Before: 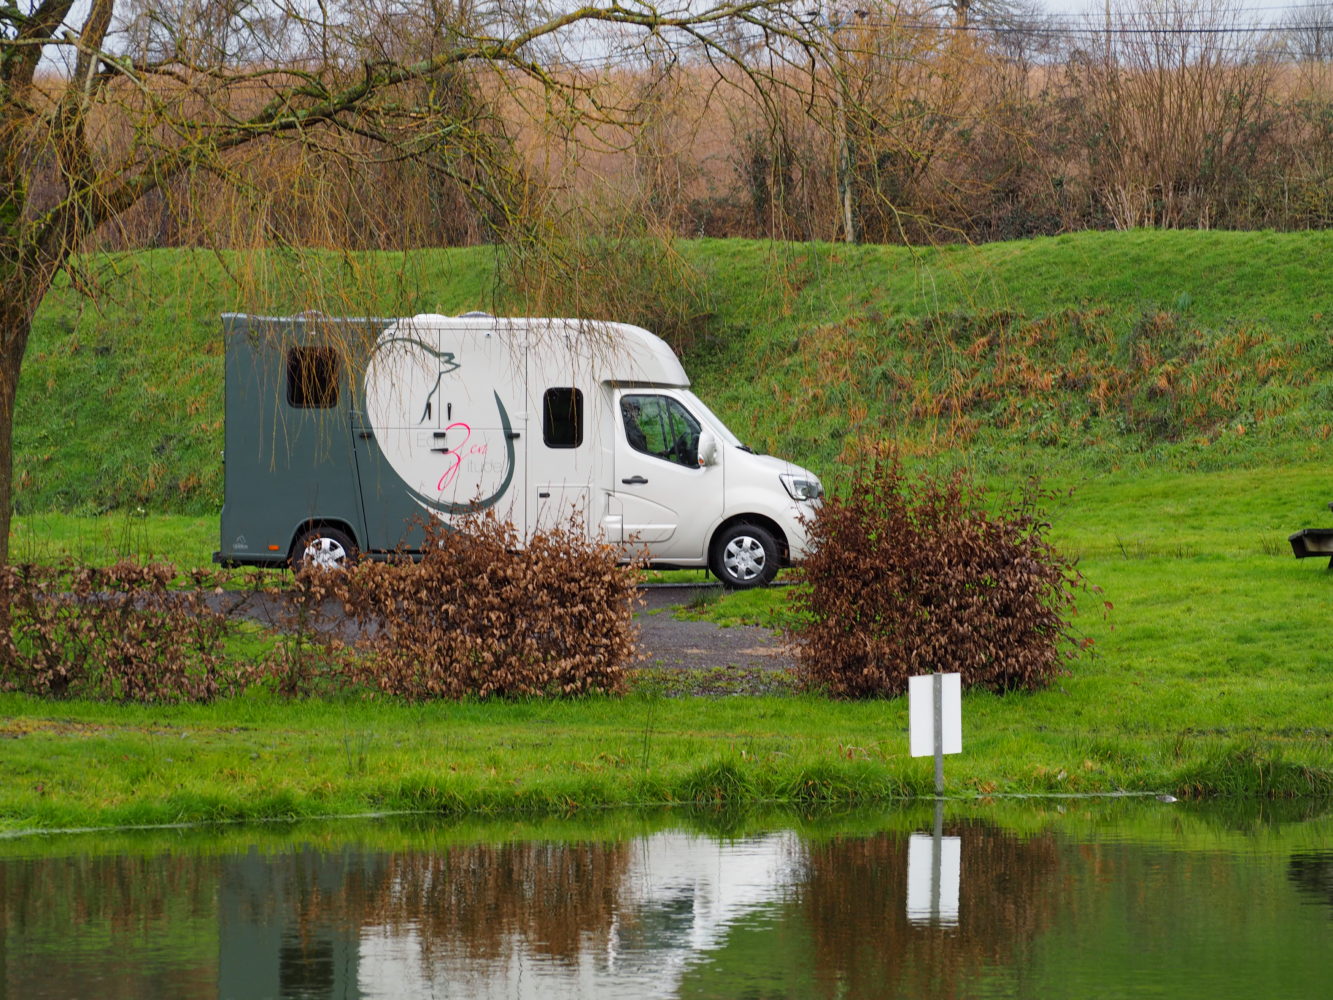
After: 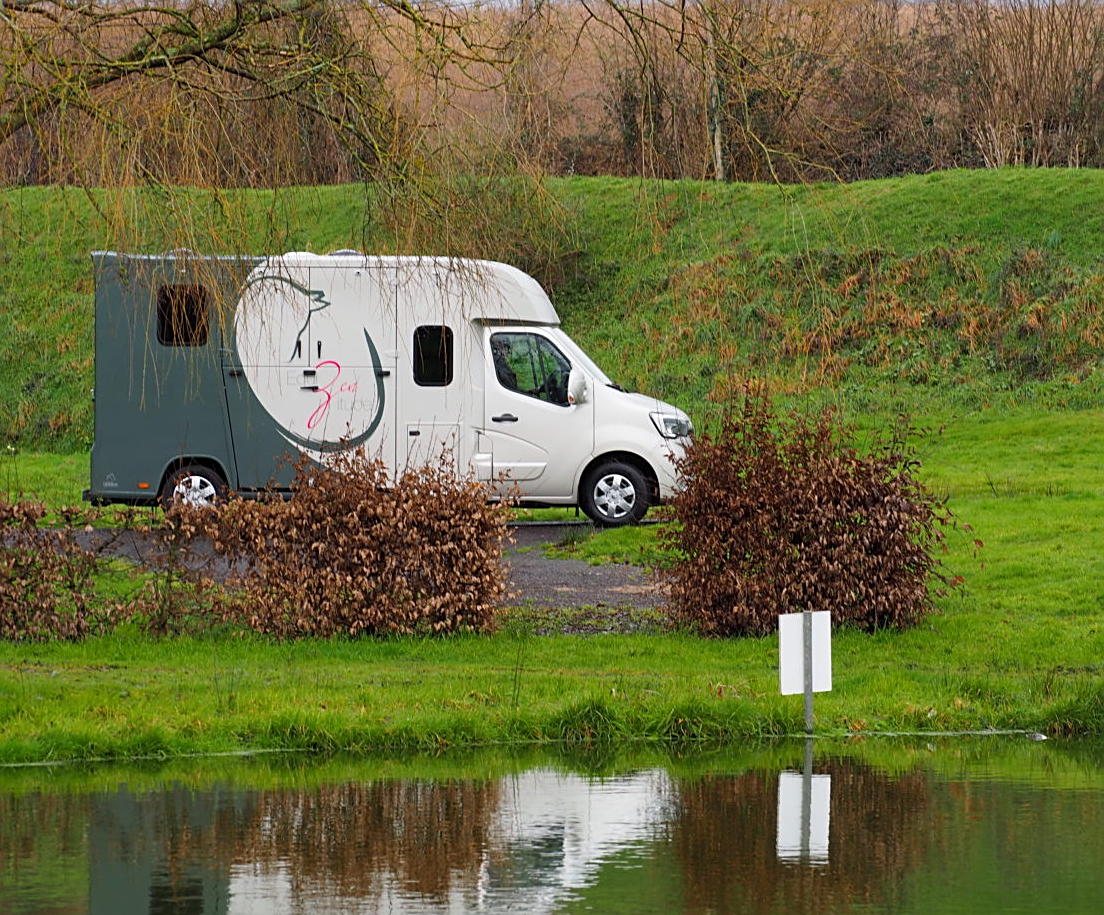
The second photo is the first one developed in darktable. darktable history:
crop: left 9.807%, top 6.259%, right 7.334%, bottom 2.177%
sharpen: on, module defaults
